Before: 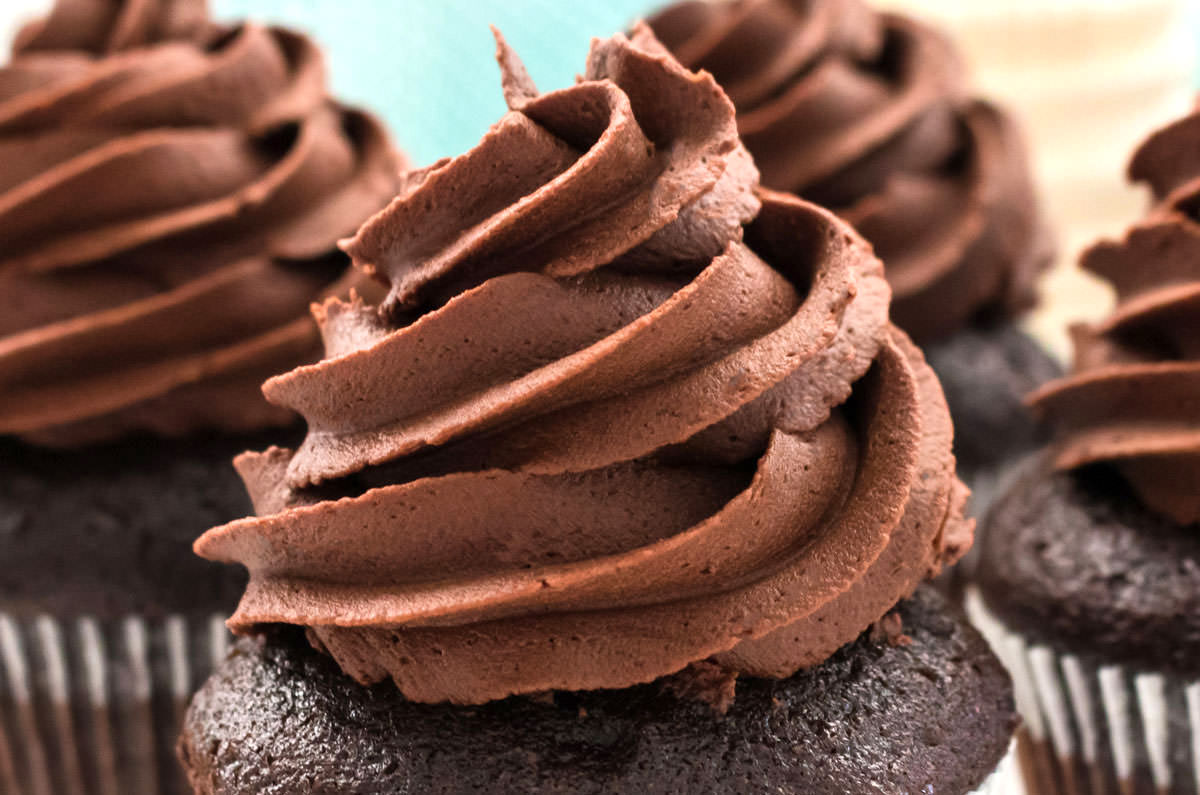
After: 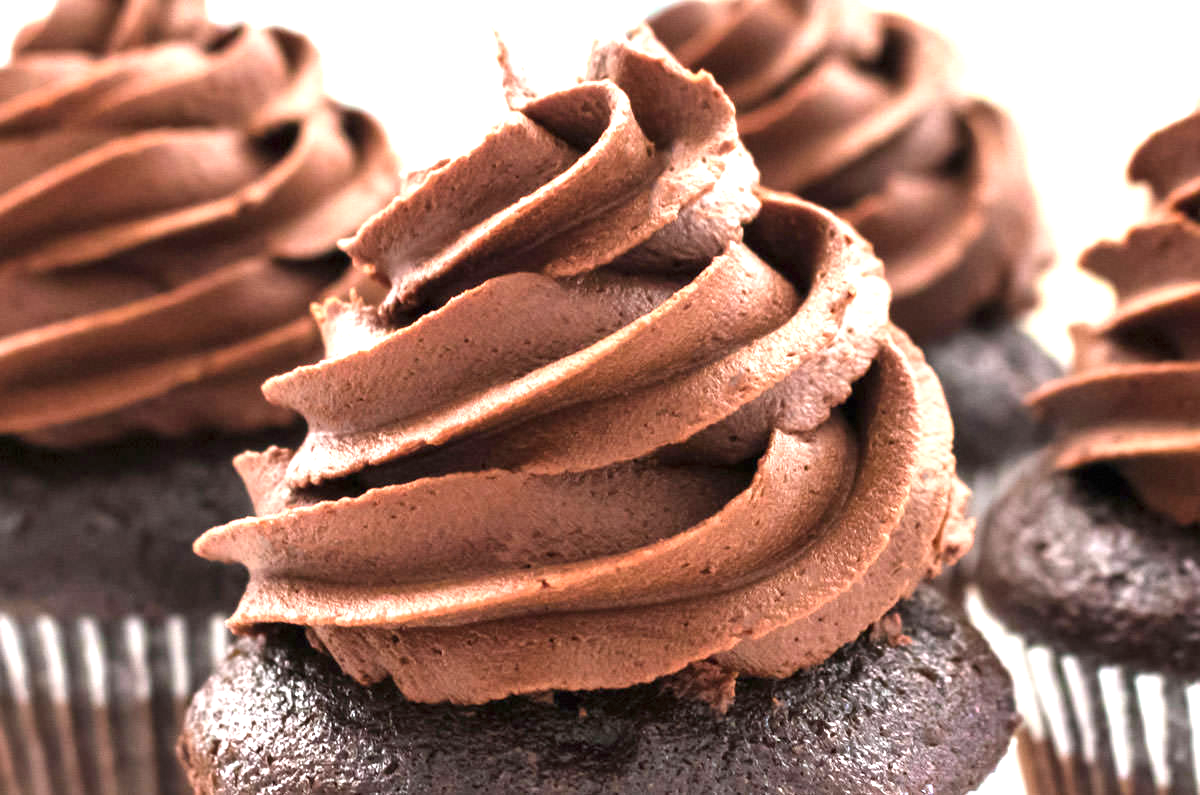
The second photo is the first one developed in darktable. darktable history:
exposure: black level correction 0, exposure 1.198 EV, compensate exposure bias true, compensate highlight preservation false
white balance: red 0.982, blue 1.018
